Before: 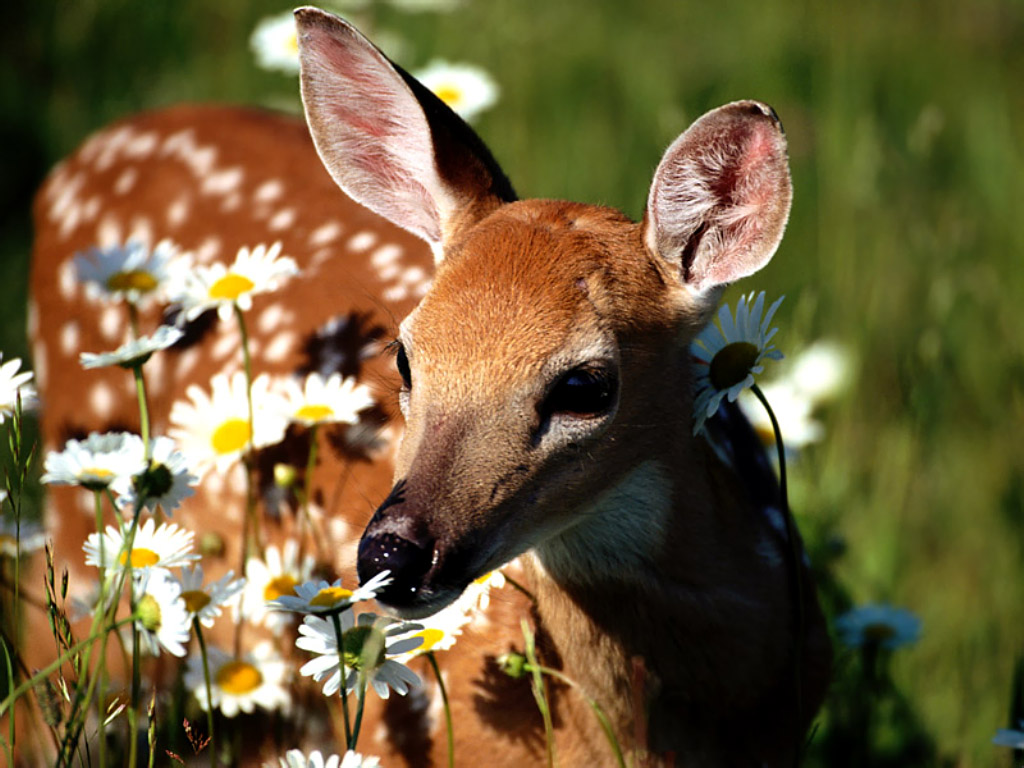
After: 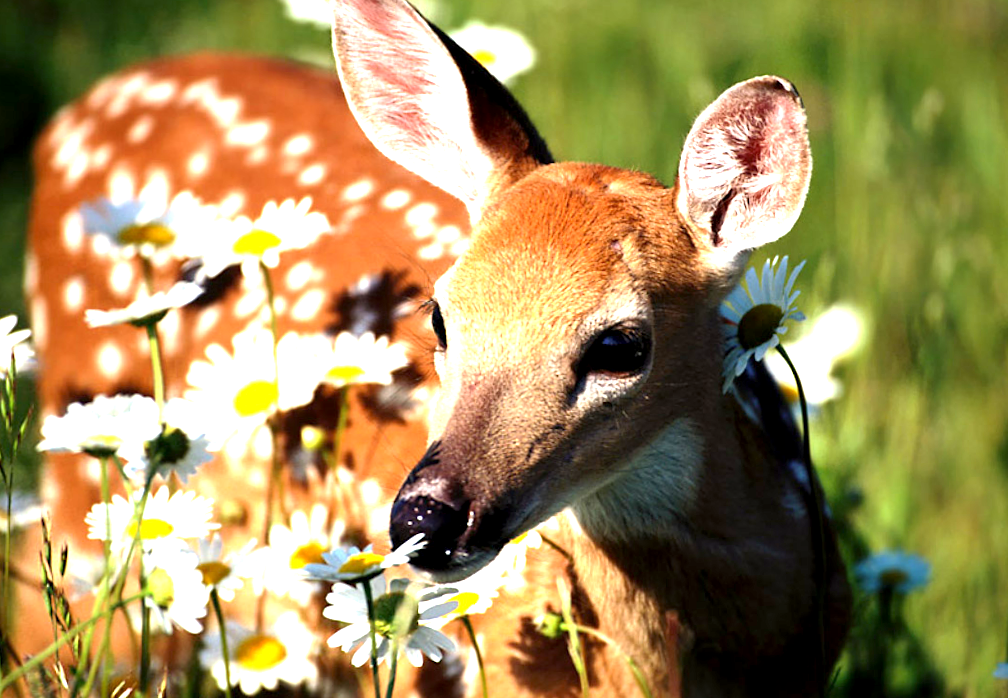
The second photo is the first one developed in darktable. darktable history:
exposure: black level correction 0.001, exposure 1.398 EV, compensate exposure bias true, compensate highlight preservation false
rotate and perspective: rotation -0.013°, lens shift (vertical) -0.027, lens shift (horizontal) 0.178, crop left 0.016, crop right 0.989, crop top 0.082, crop bottom 0.918
